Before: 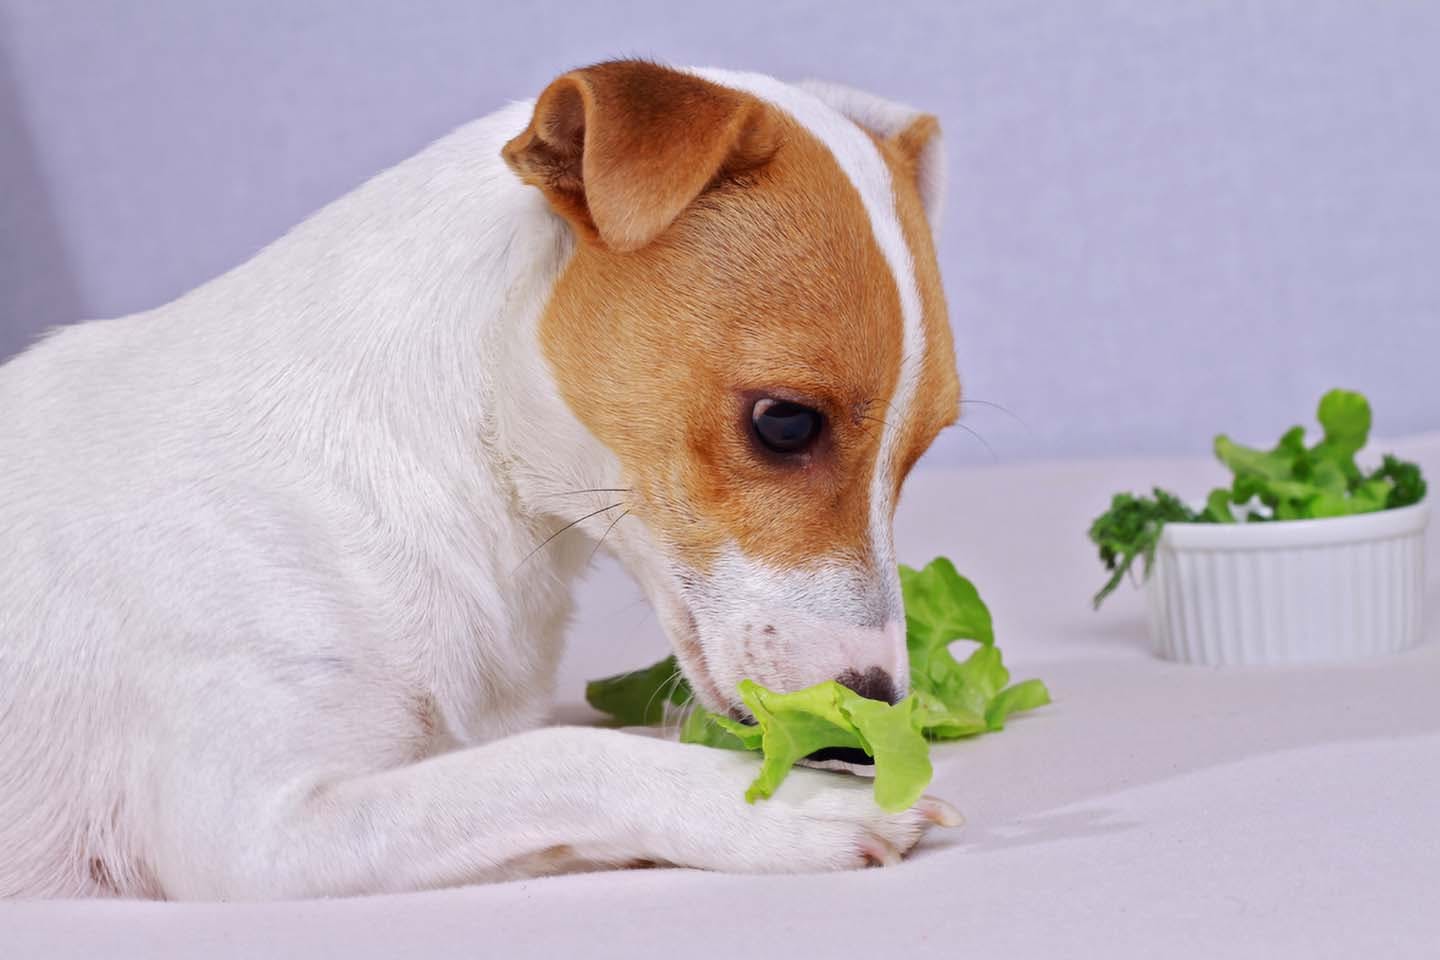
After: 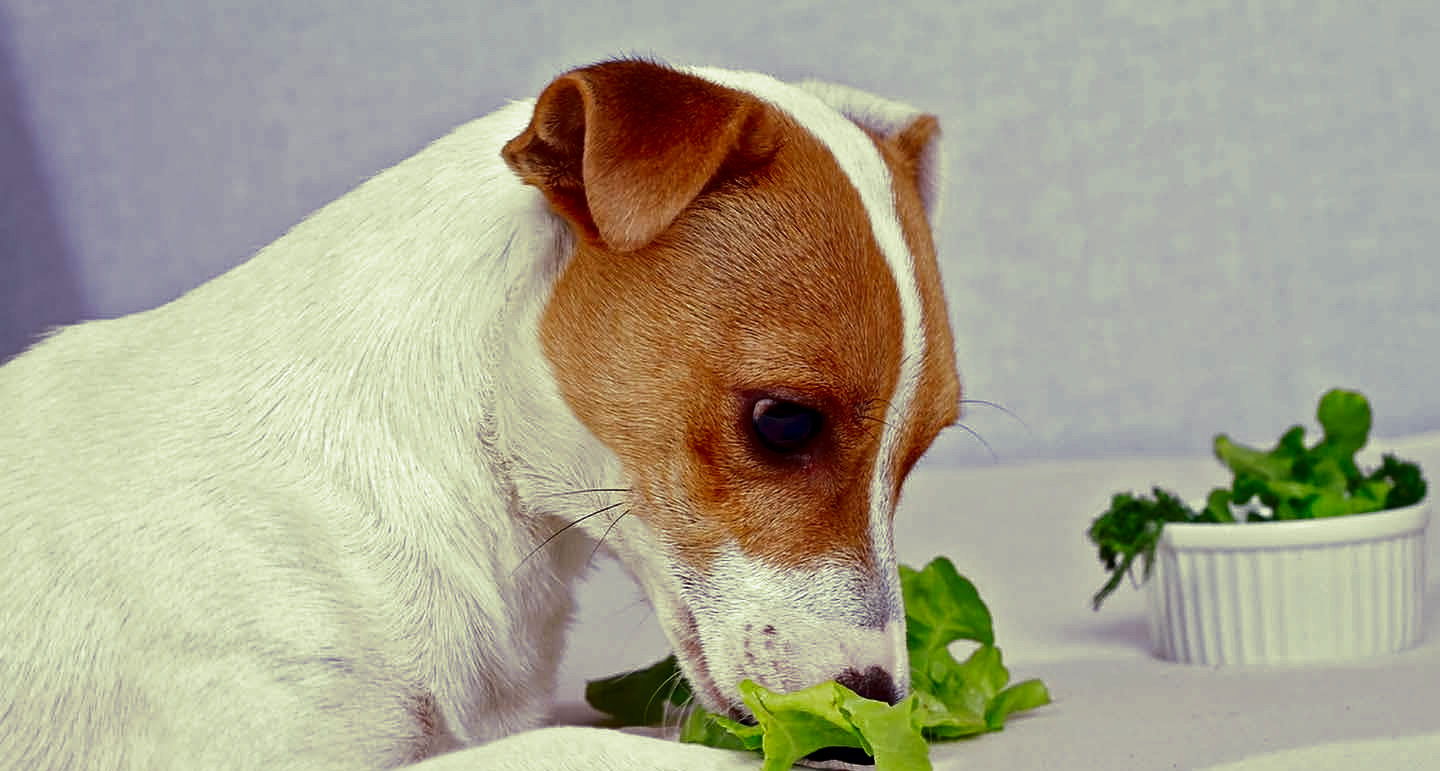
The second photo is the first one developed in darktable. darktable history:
contrast brightness saturation: contrast 0.1, brightness -0.26, saturation 0.14
sharpen: on, module defaults
crop: bottom 19.644%
split-toning: shadows › hue 290.82°, shadows › saturation 0.34, highlights › saturation 0.38, balance 0, compress 50%
local contrast: highlights 100%, shadows 100%, detail 120%, midtone range 0.2
